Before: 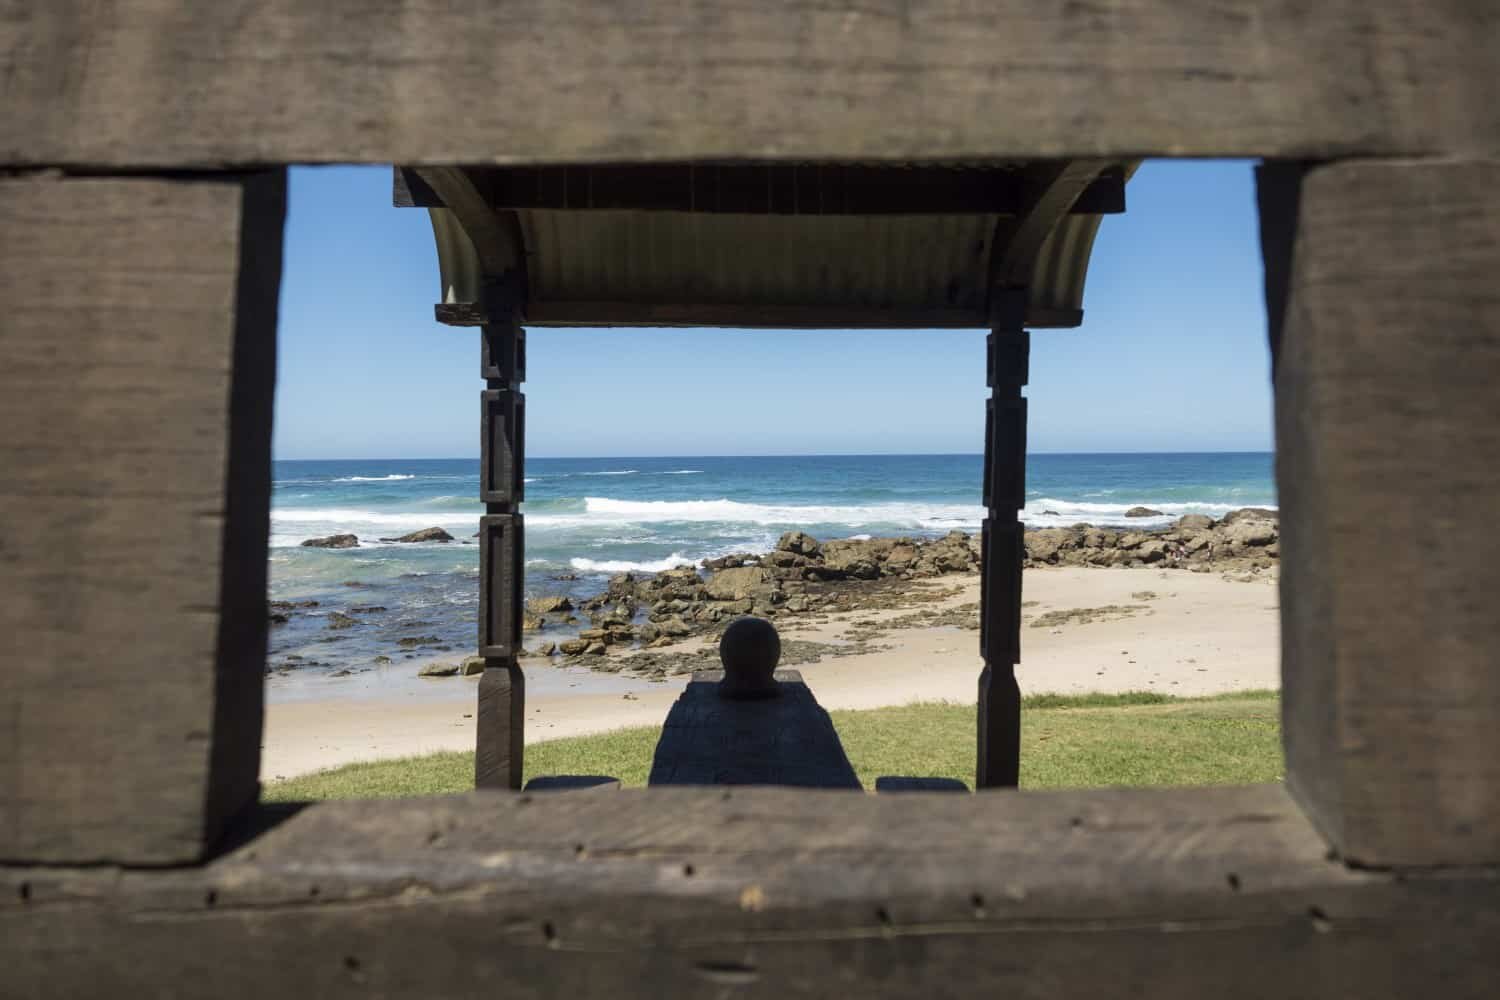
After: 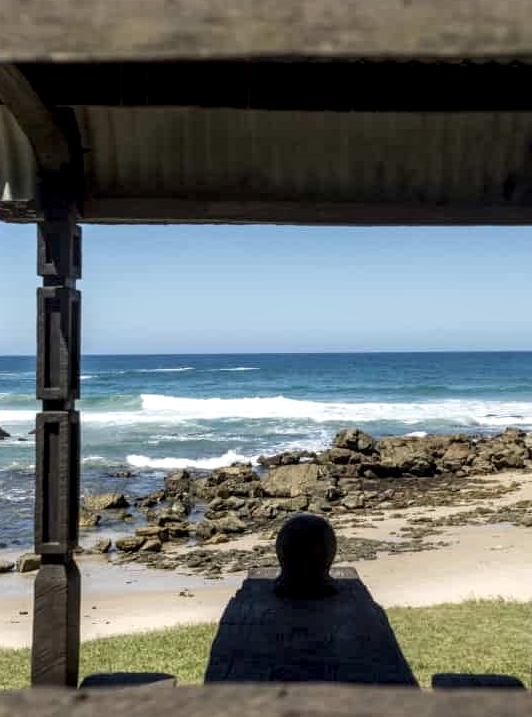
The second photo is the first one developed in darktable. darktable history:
crop and rotate: left 29.719%, top 10.323%, right 34.803%, bottom 17.947%
local contrast: detail 150%
